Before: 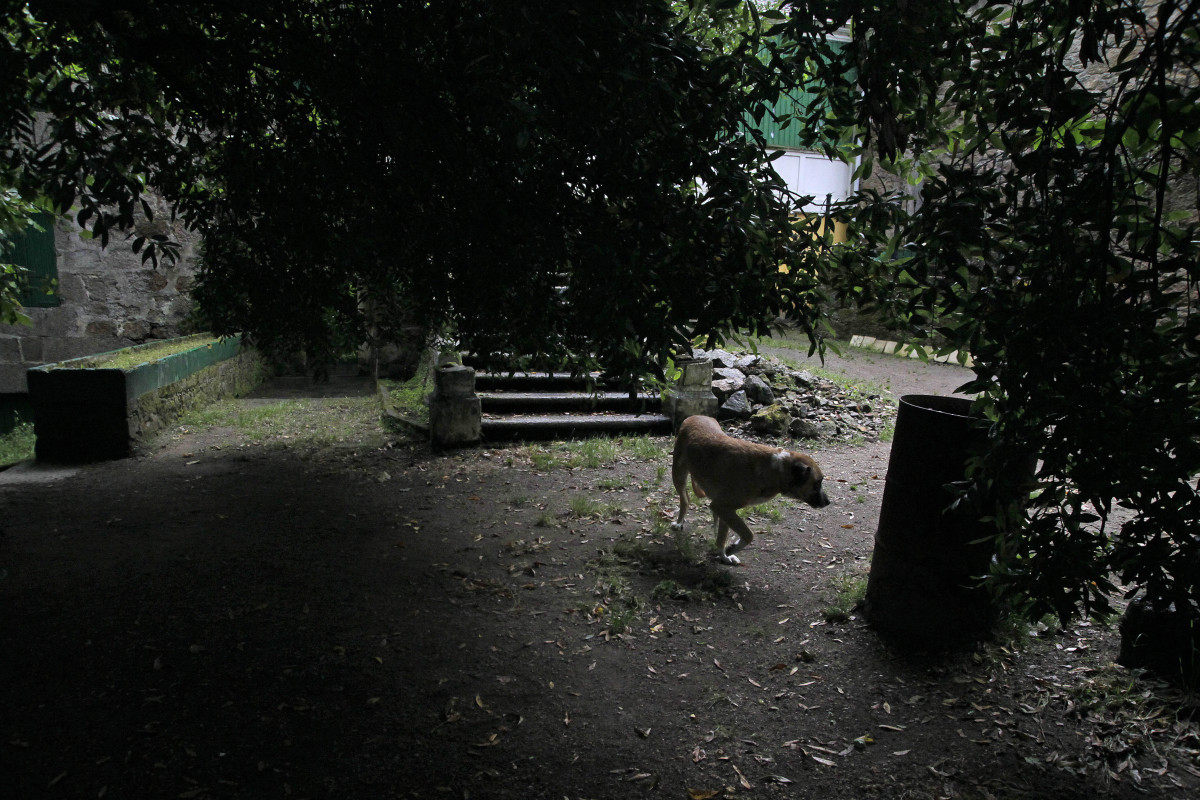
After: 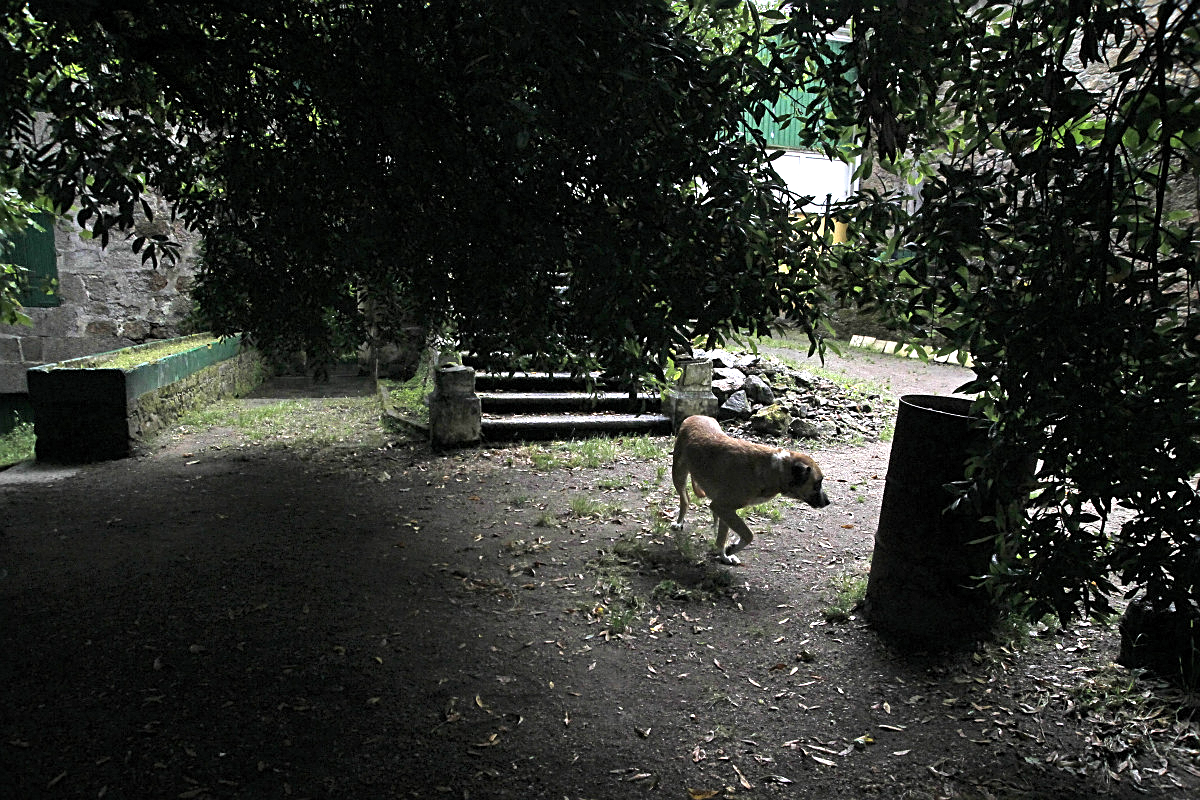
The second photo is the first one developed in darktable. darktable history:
sharpen: on, module defaults
levels: levels [0.016, 0.492, 0.969]
exposure: black level correction 0, exposure 1.099 EV, compensate highlight preservation false
